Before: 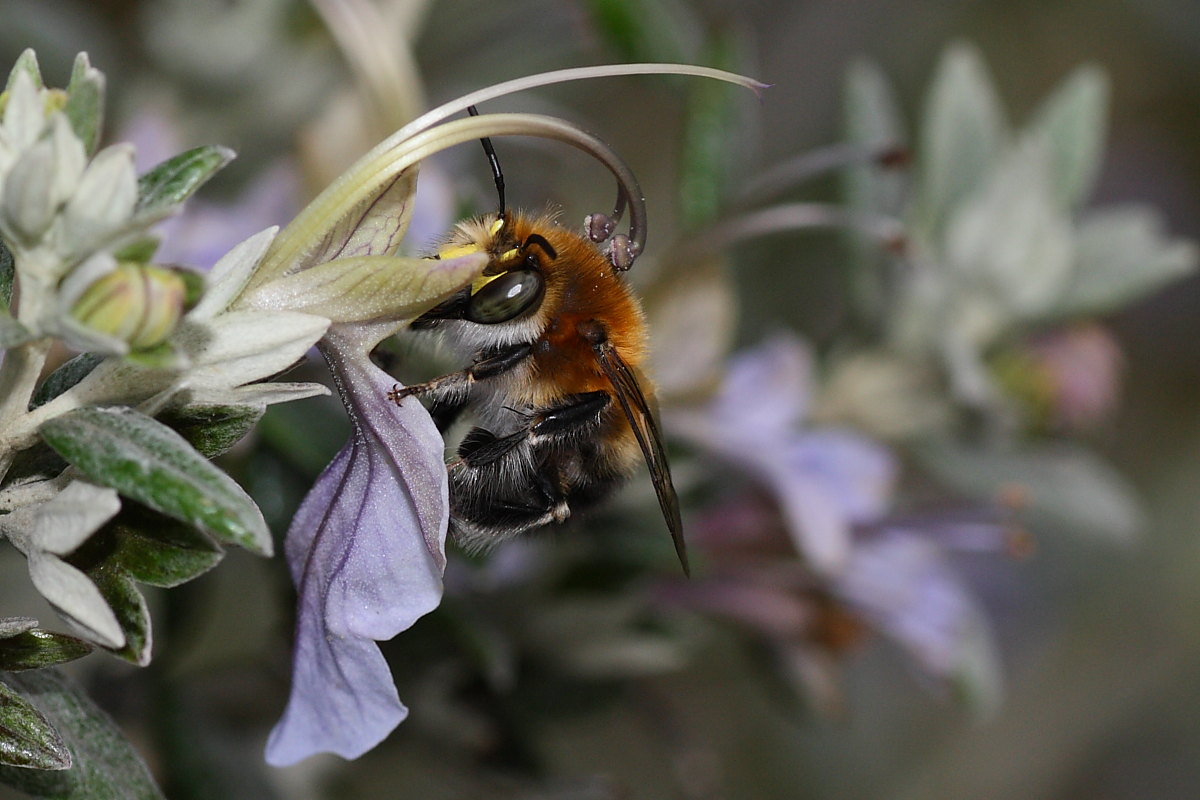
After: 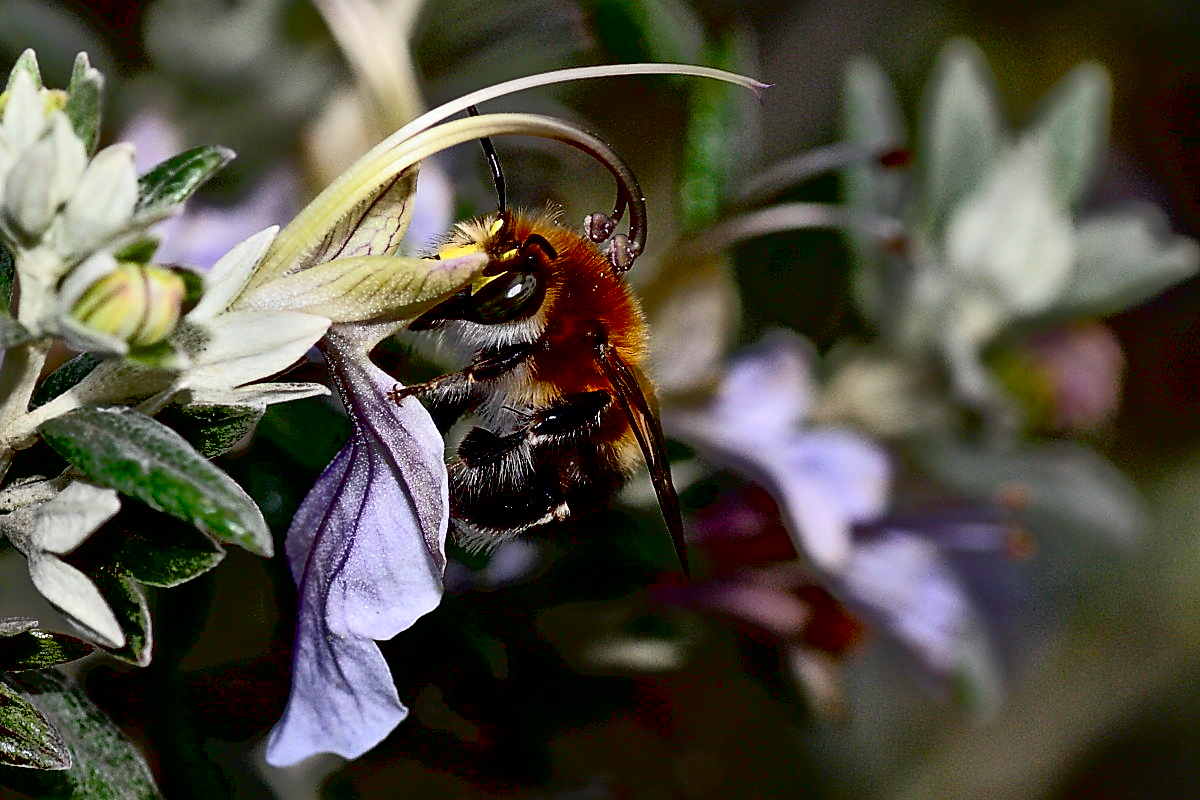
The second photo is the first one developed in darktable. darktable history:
tone equalizer: -7 EV -0.615 EV, -6 EV 1 EV, -5 EV -0.455 EV, -4 EV 0.426 EV, -3 EV 0.435 EV, -2 EV 0.122 EV, -1 EV -0.158 EV, +0 EV -0.42 EV
exposure: black level correction 0.027, exposure 0.181 EV, compensate highlight preservation false
contrast brightness saturation: contrast 0.3, brightness -0.073, saturation 0.173
sharpen: on, module defaults
